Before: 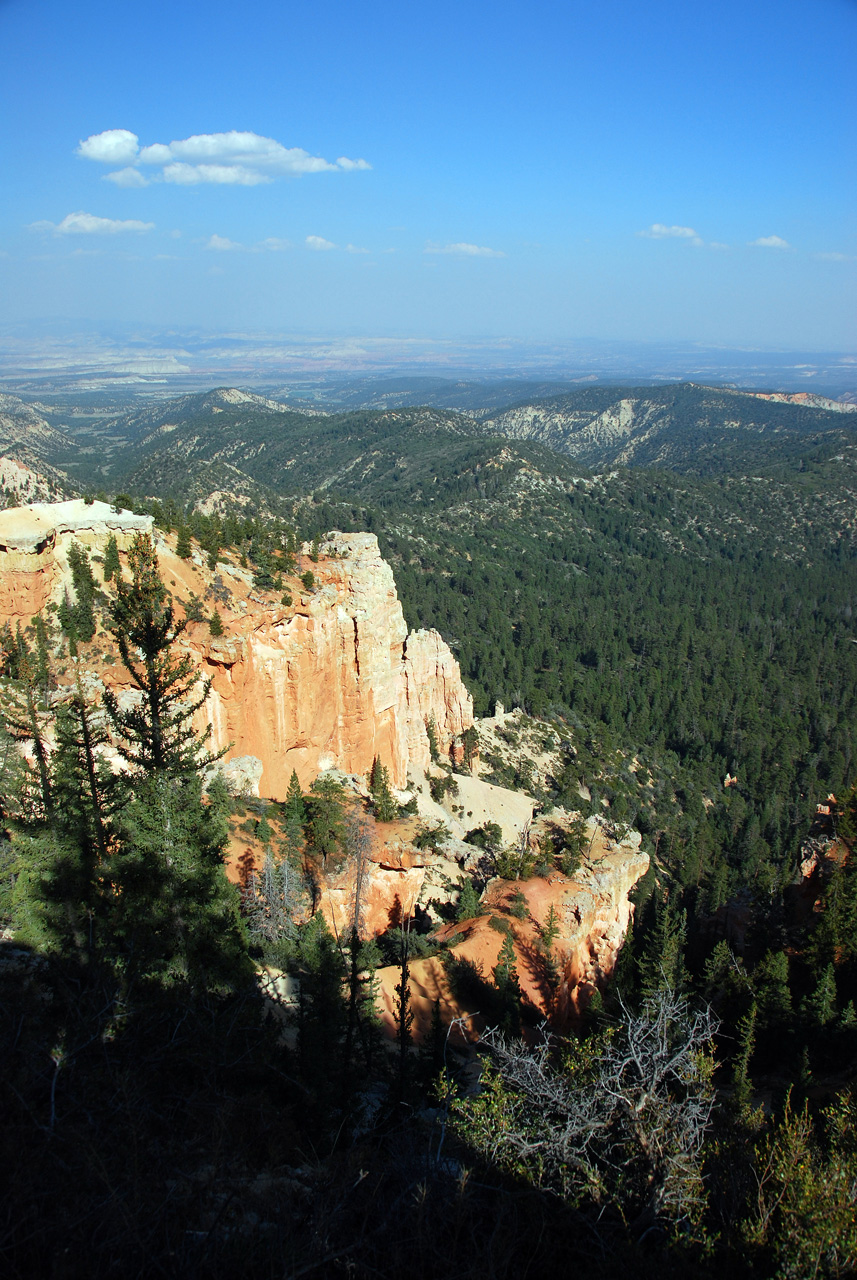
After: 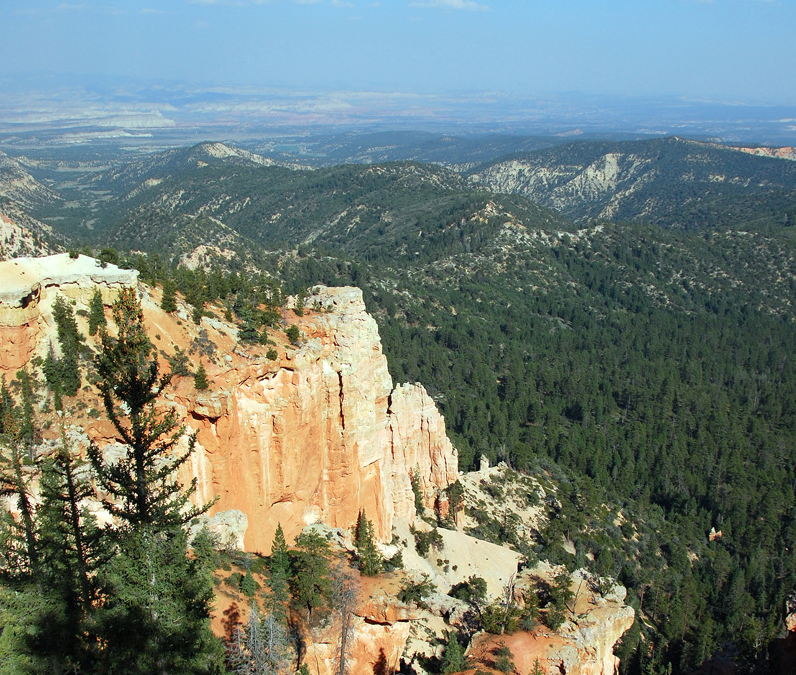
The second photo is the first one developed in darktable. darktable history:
crop: left 1.816%, top 19.265%, right 5.284%, bottom 27.986%
